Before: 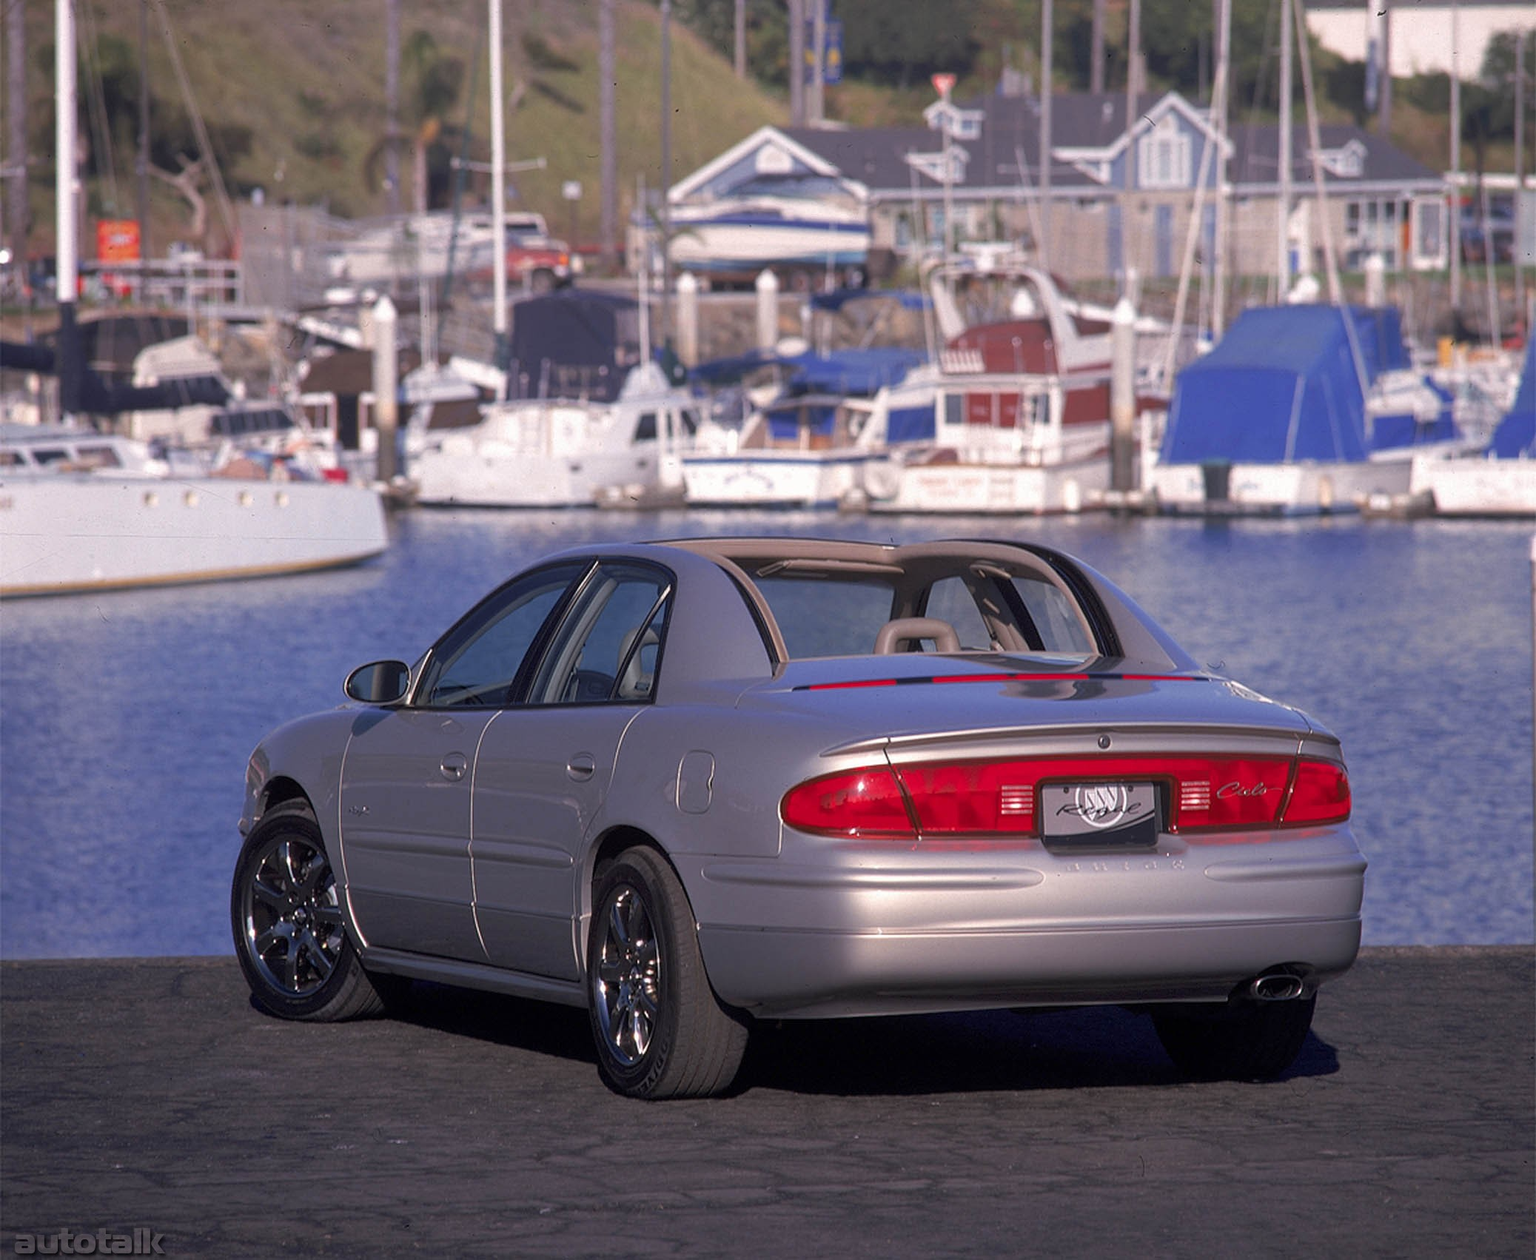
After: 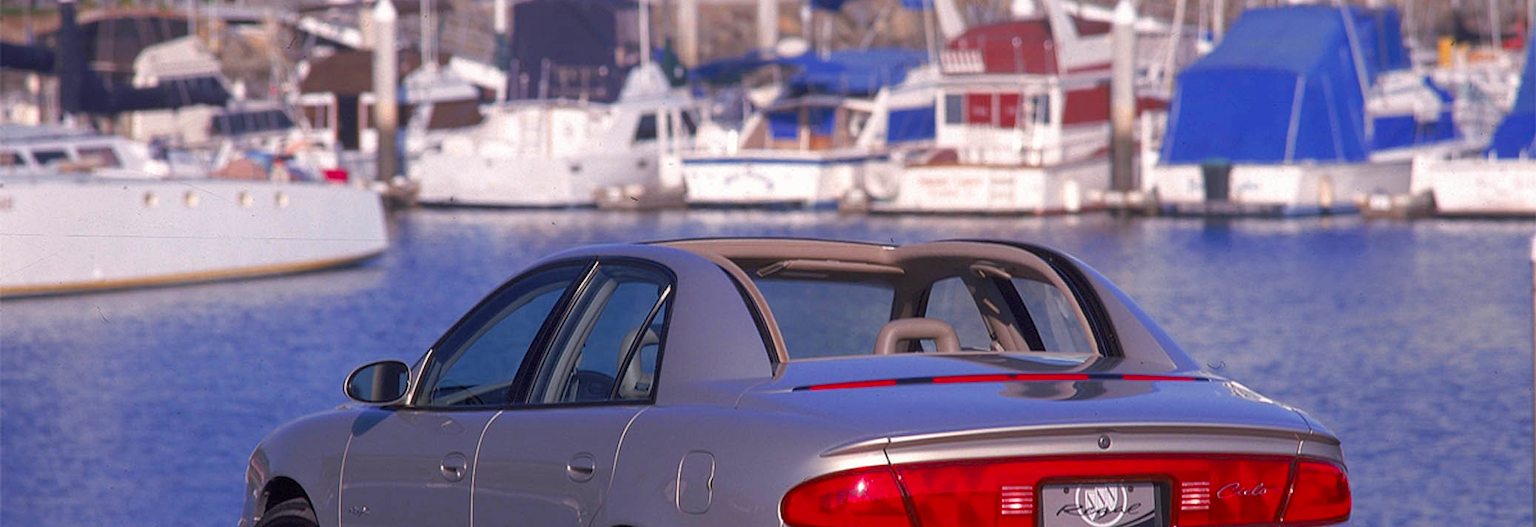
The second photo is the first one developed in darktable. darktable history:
color balance rgb: perceptual saturation grading › global saturation 35%, perceptual saturation grading › highlights -25%, perceptual saturation grading › shadows 25%, global vibrance 10%
crop and rotate: top 23.84%, bottom 34.294%
